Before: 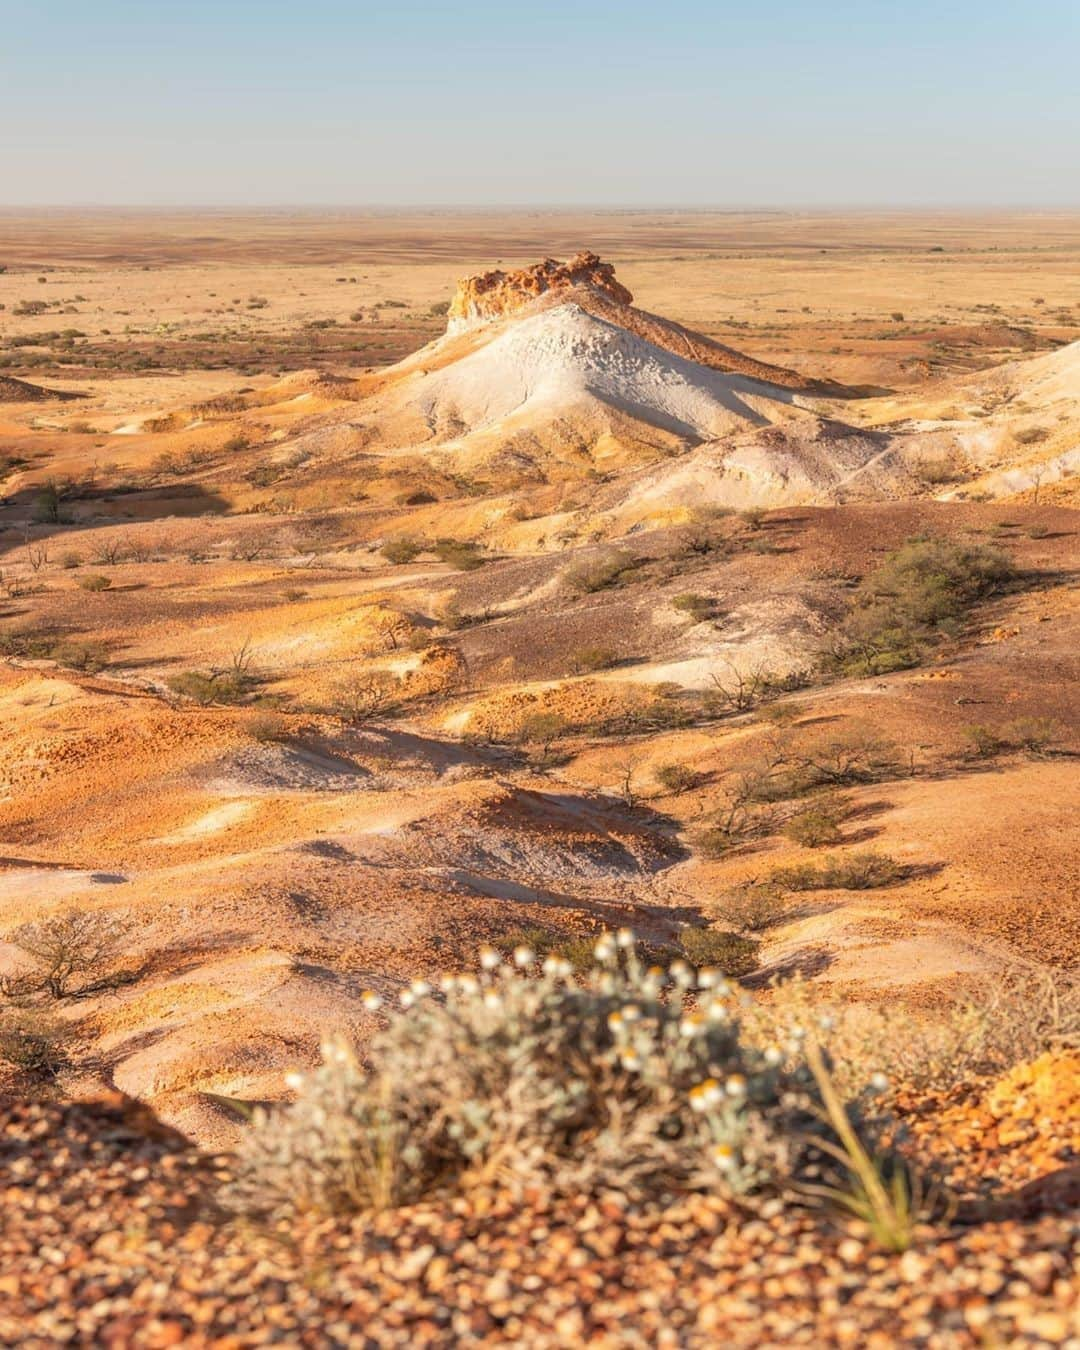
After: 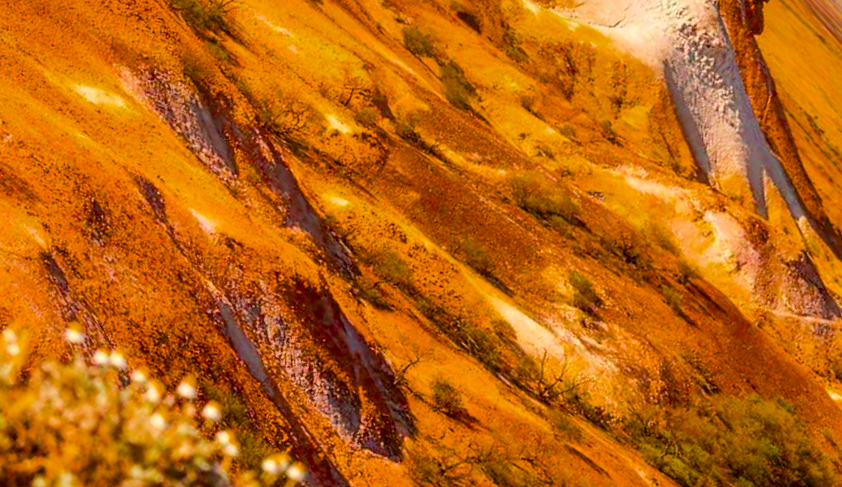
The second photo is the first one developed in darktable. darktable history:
crop and rotate: angle -46°, top 16.607%, right 0.91%, bottom 11.724%
shadows and highlights: shadows 60.36, highlights -60.23, highlights color adjustment 0.466%, soften with gaussian
color balance rgb: linear chroma grading › global chroma 42.552%, perceptual saturation grading › global saturation 35.57%, saturation formula JzAzBz (2021)
tone curve: curves: ch0 [(0.003, 0) (0.066, 0.023) (0.149, 0.094) (0.264, 0.238) (0.395, 0.401) (0.517, 0.553) (0.716, 0.743) (0.813, 0.846) (1, 1)]; ch1 [(0, 0) (0.164, 0.115) (0.337, 0.332) (0.39, 0.398) (0.464, 0.461) (0.501, 0.5) (0.521, 0.529) (0.571, 0.588) (0.652, 0.681) (0.733, 0.749) (0.811, 0.796) (1, 1)]; ch2 [(0, 0) (0.337, 0.382) (0.464, 0.476) (0.501, 0.502) (0.527, 0.54) (0.556, 0.567) (0.6, 0.59) (0.687, 0.675) (1, 1)], color space Lab, independent channels, preserve colors none
